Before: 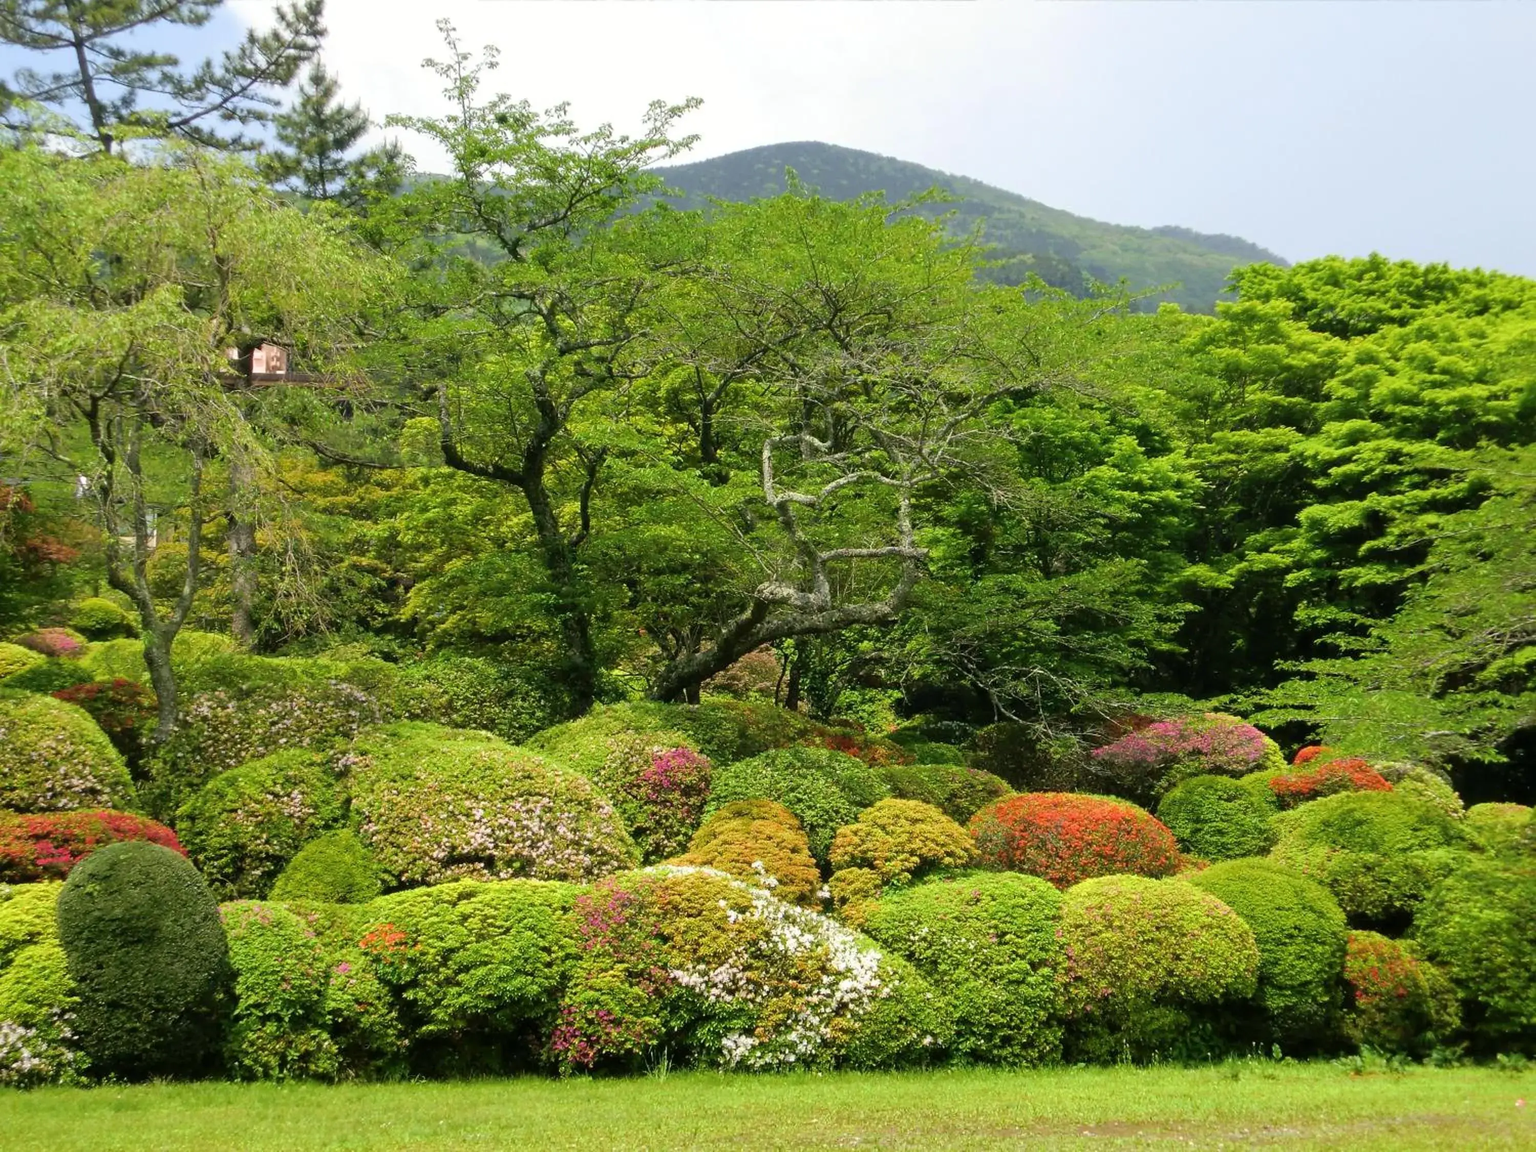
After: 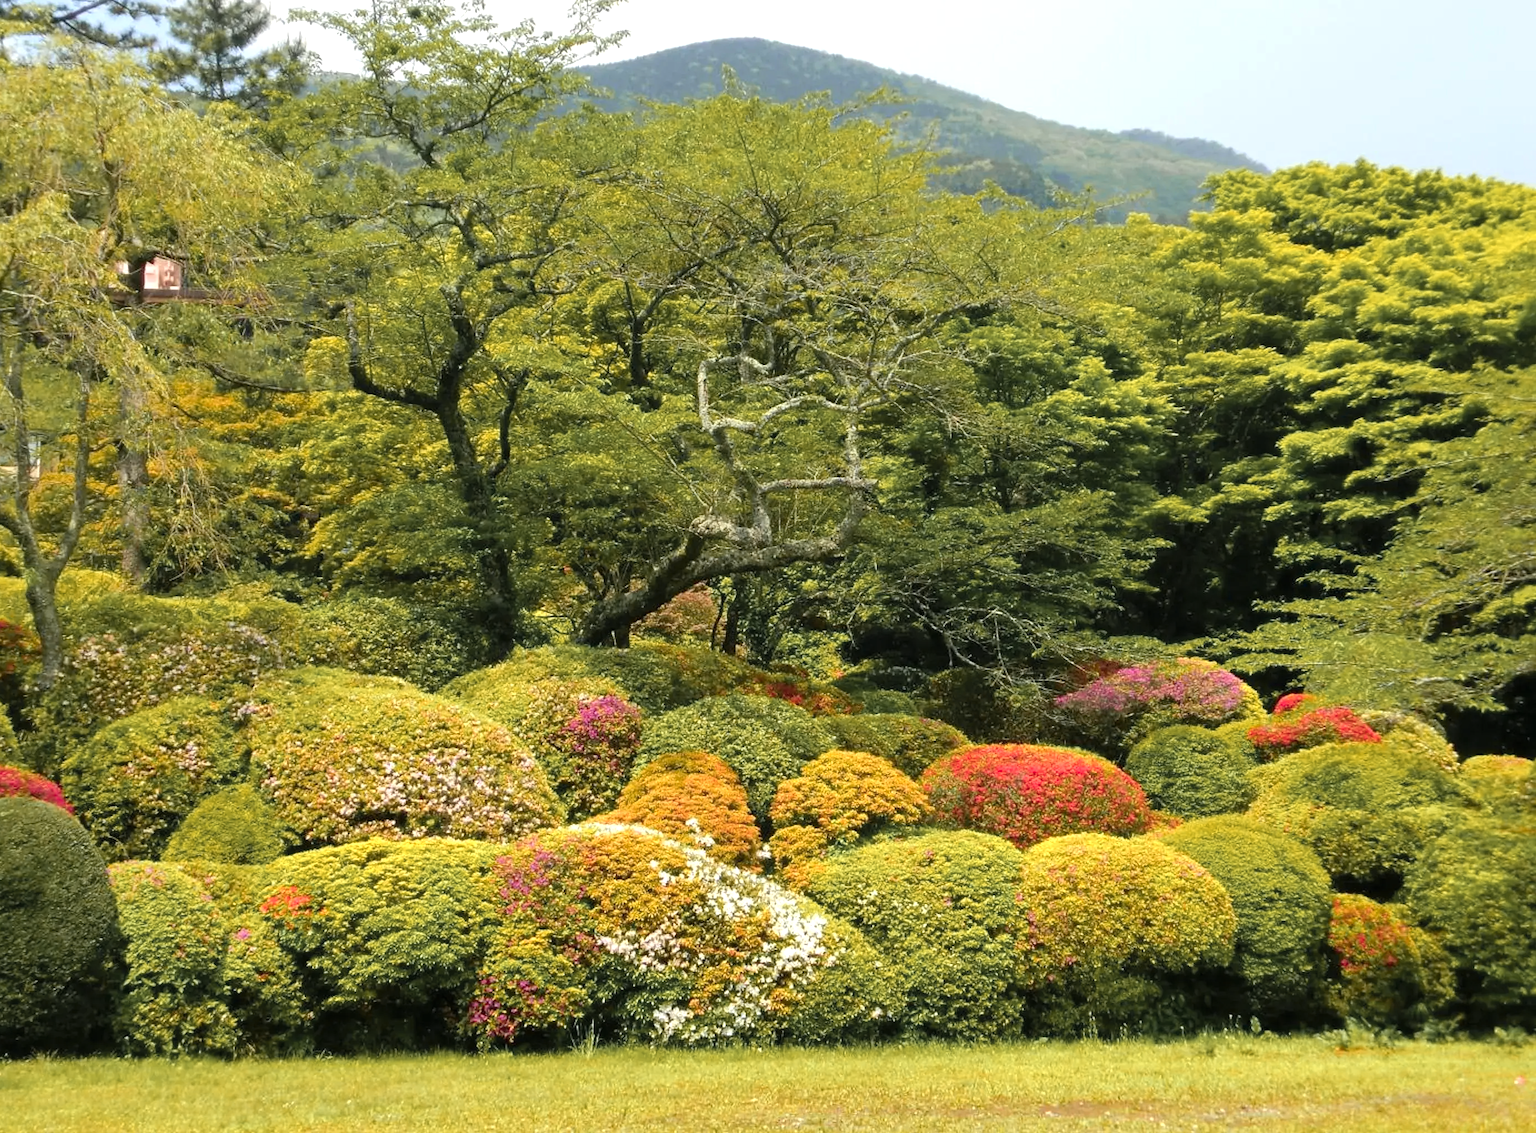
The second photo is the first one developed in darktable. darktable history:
color zones: curves: ch1 [(0.263, 0.53) (0.376, 0.287) (0.487, 0.512) (0.748, 0.547) (1, 0.513)]; ch2 [(0.262, 0.45) (0.751, 0.477)]
exposure: exposure 0.299 EV, compensate highlight preservation false
crop and rotate: left 7.823%, top 9.319%
